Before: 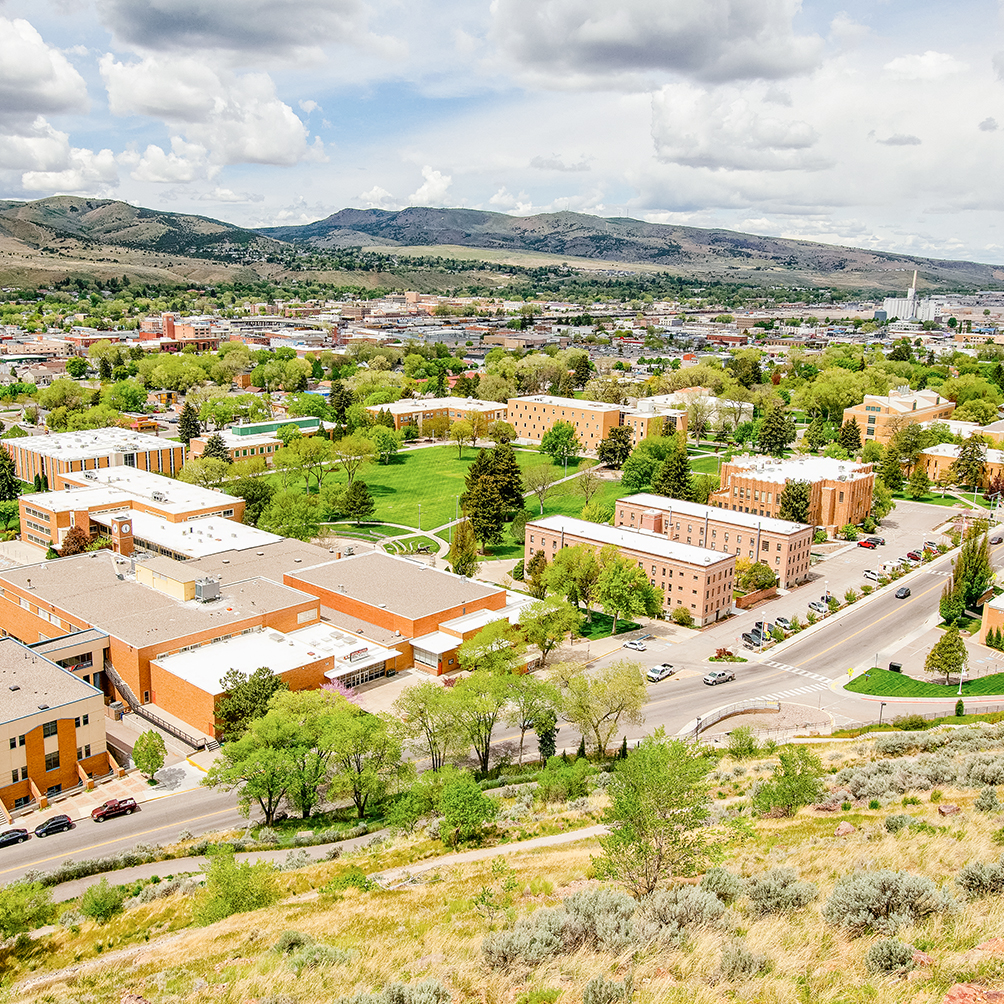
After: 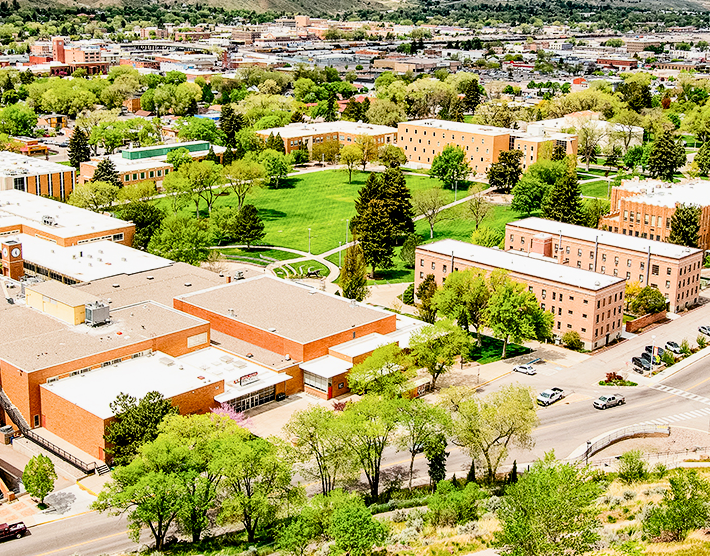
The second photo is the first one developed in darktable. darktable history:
contrast brightness saturation: contrast 0.039, saturation 0.164
crop: left 10.985%, top 27.572%, right 18.288%, bottom 16.967%
filmic rgb: black relative exposure -5.4 EV, white relative exposure 2.85 EV, threshold 3.02 EV, structure ↔ texture 99.11%, dynamic range scaling -37.99%, hardness 3.98, contrast 1.615, highlights saturation mix -0.519%, enable highlight reconstruction true
shadows and highlights: soften with gaussian
